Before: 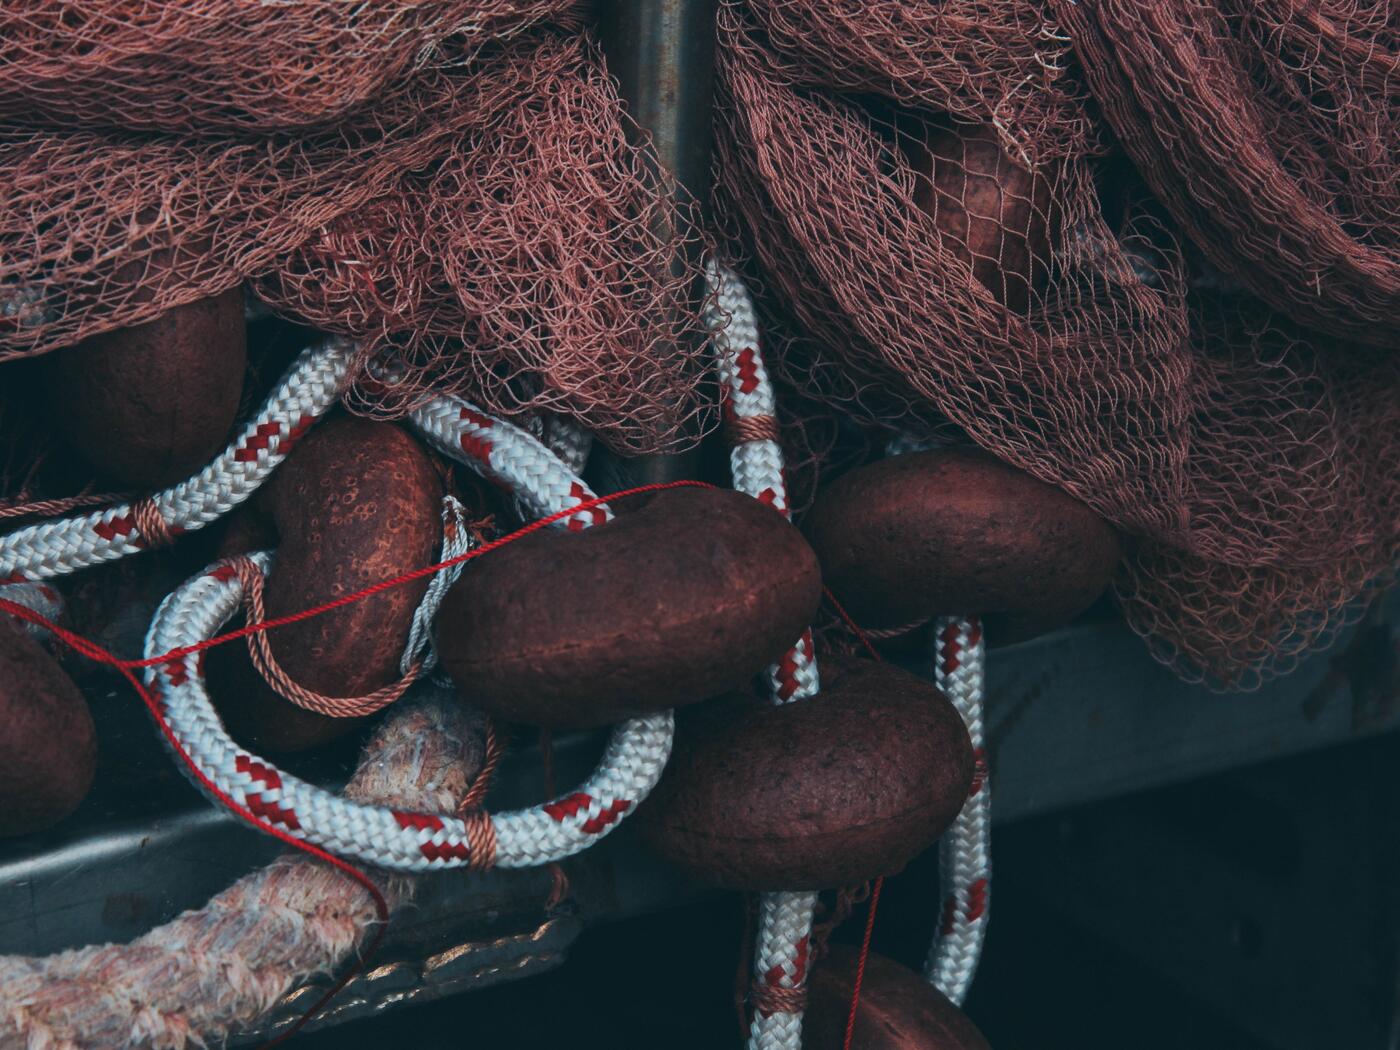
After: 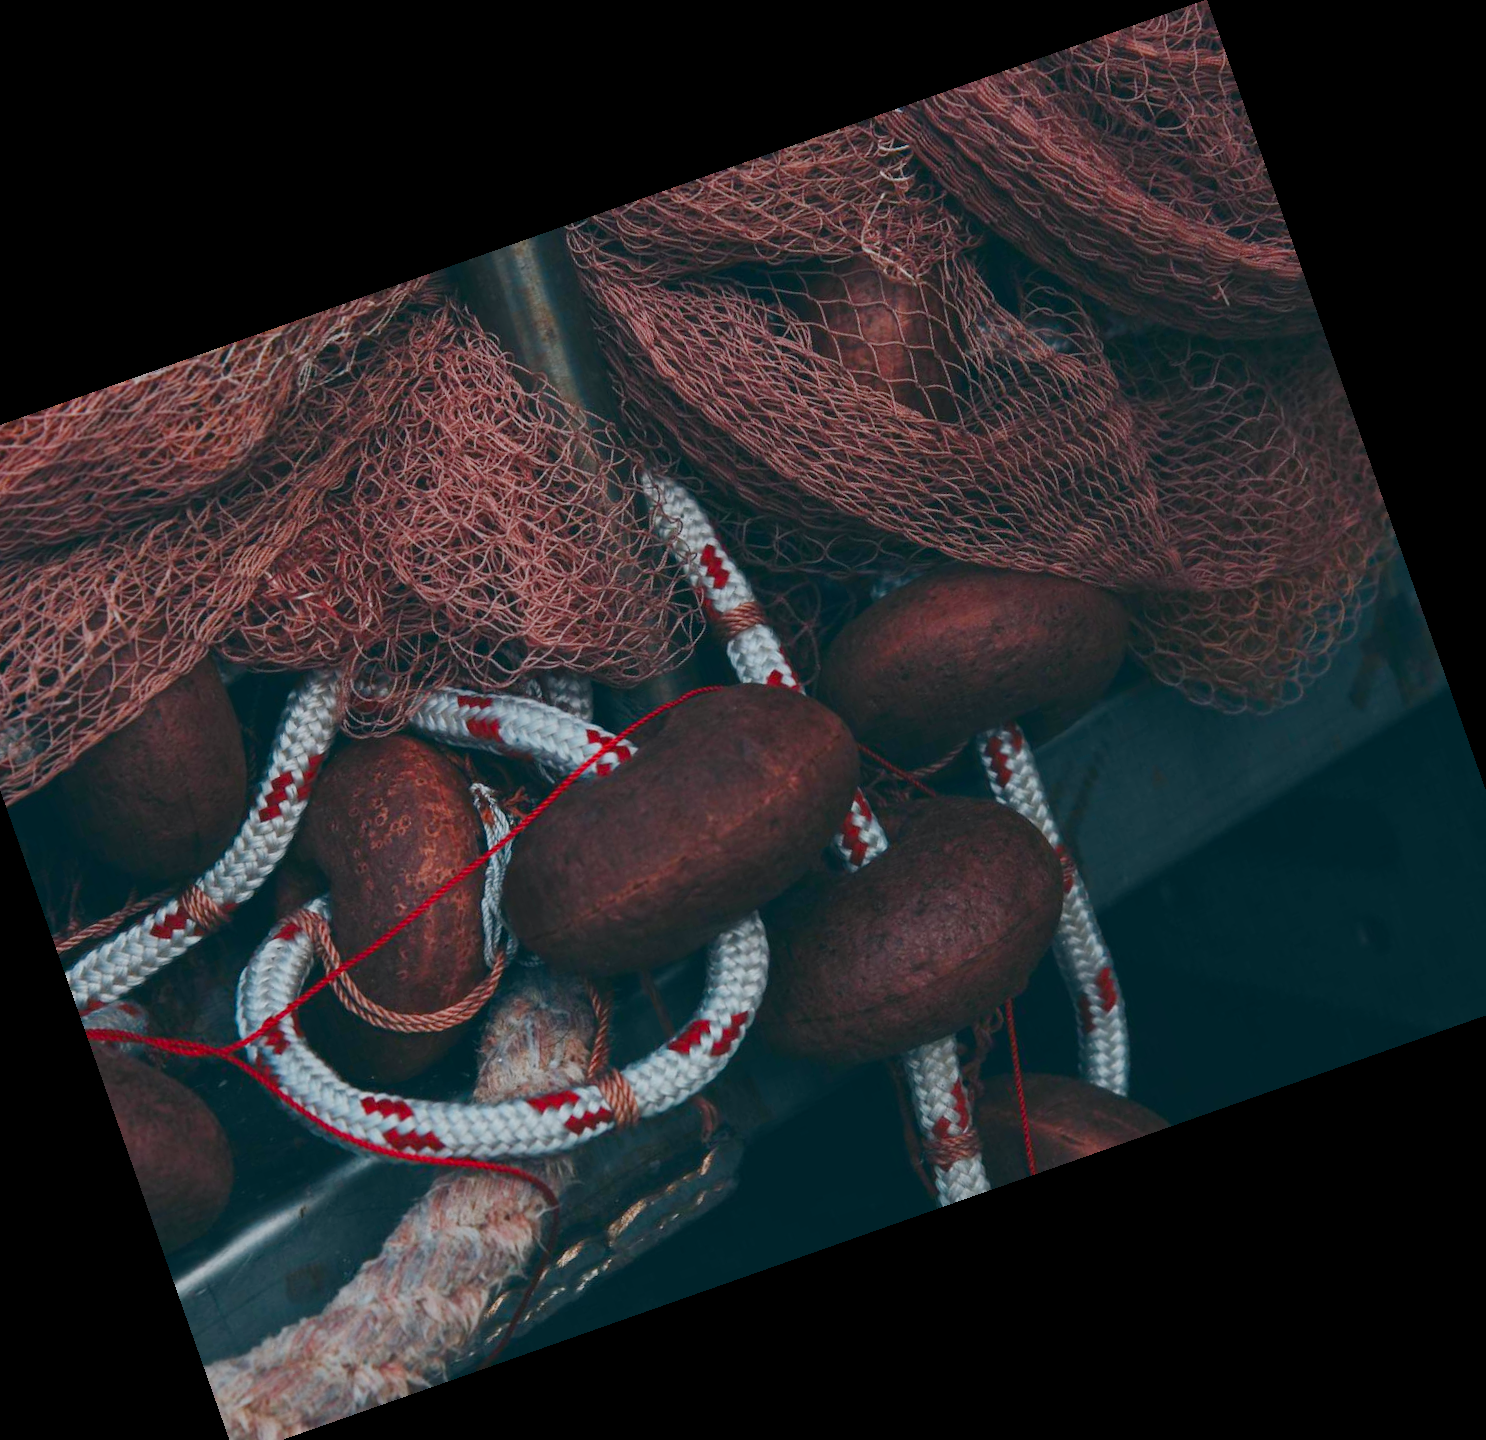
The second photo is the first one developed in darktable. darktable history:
crop and rotate: angle 19.43°, left 6.812%, right 4.125%, bottom 1.087%
color balance rgb: shadows lift › chroma 1%, shadows lift › hue 113°, highlights gain › chroma 0.2%, highlights gain › hue 333°, perceptual saturation grading › global saturation 20%, perceptual saturation grading › highlights -50%, perceptual saturation grading › shadows 25%, contrast -10%
